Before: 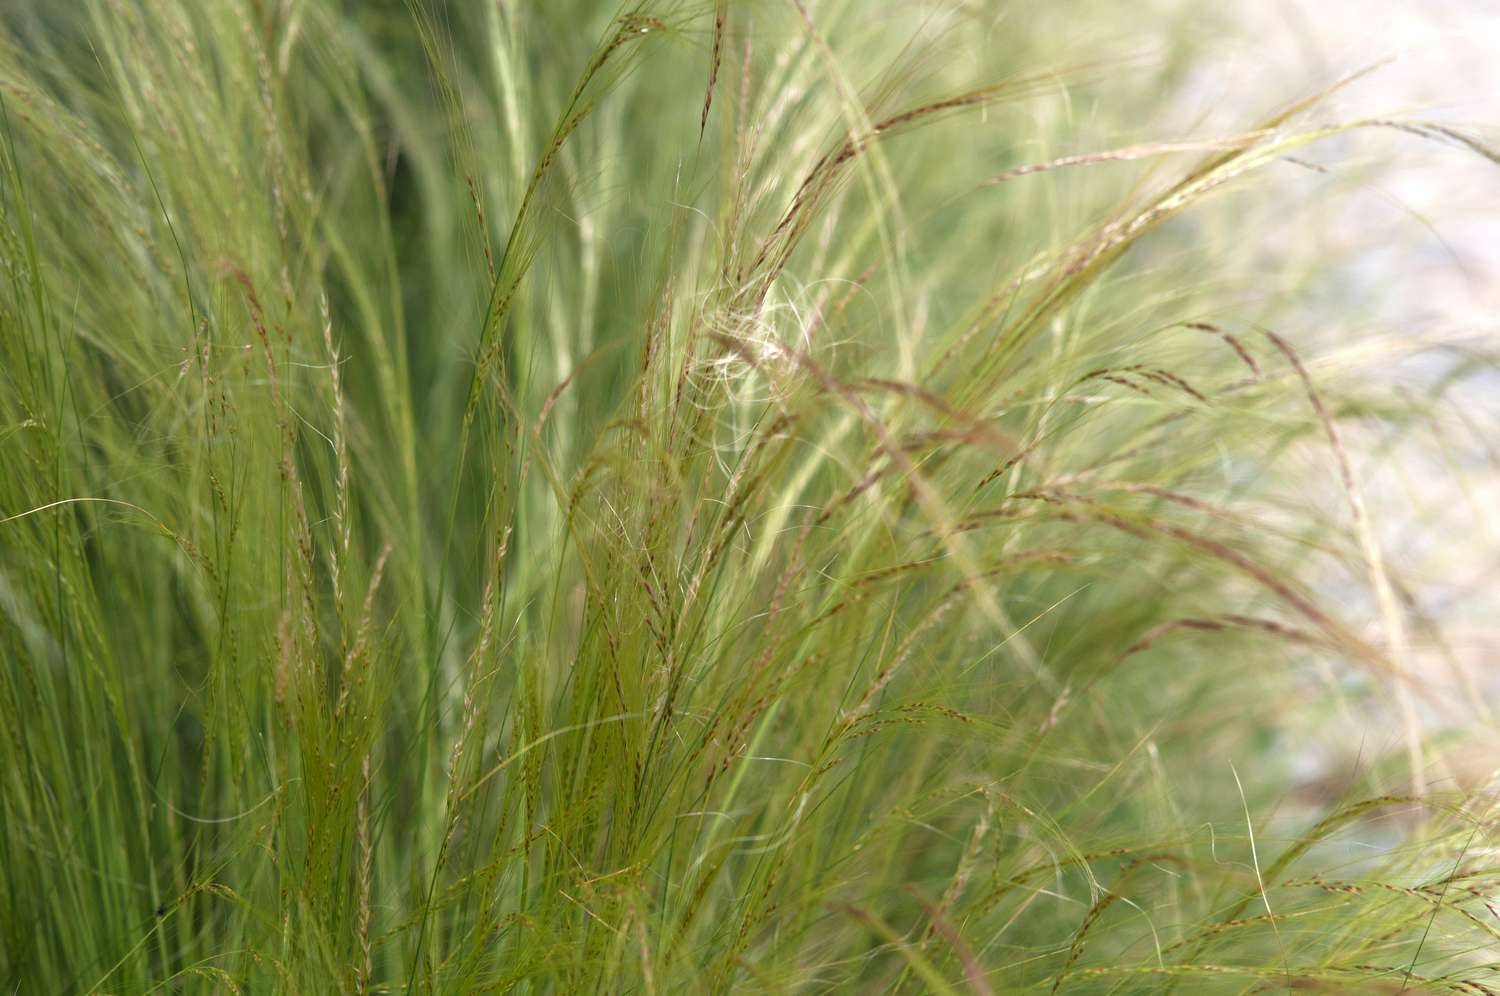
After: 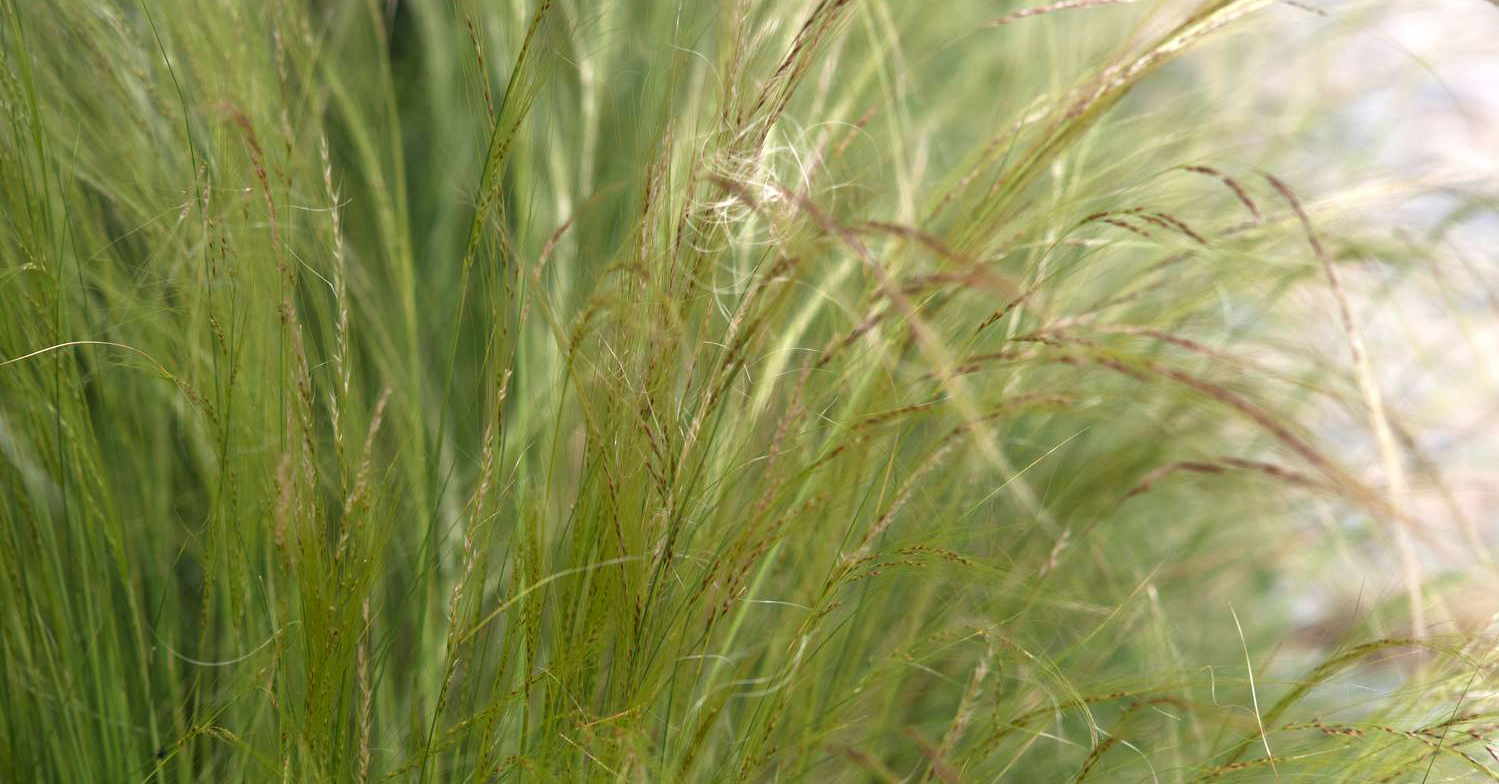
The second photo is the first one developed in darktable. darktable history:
crop and rotate: top 15.796%, bottom 5.421%
